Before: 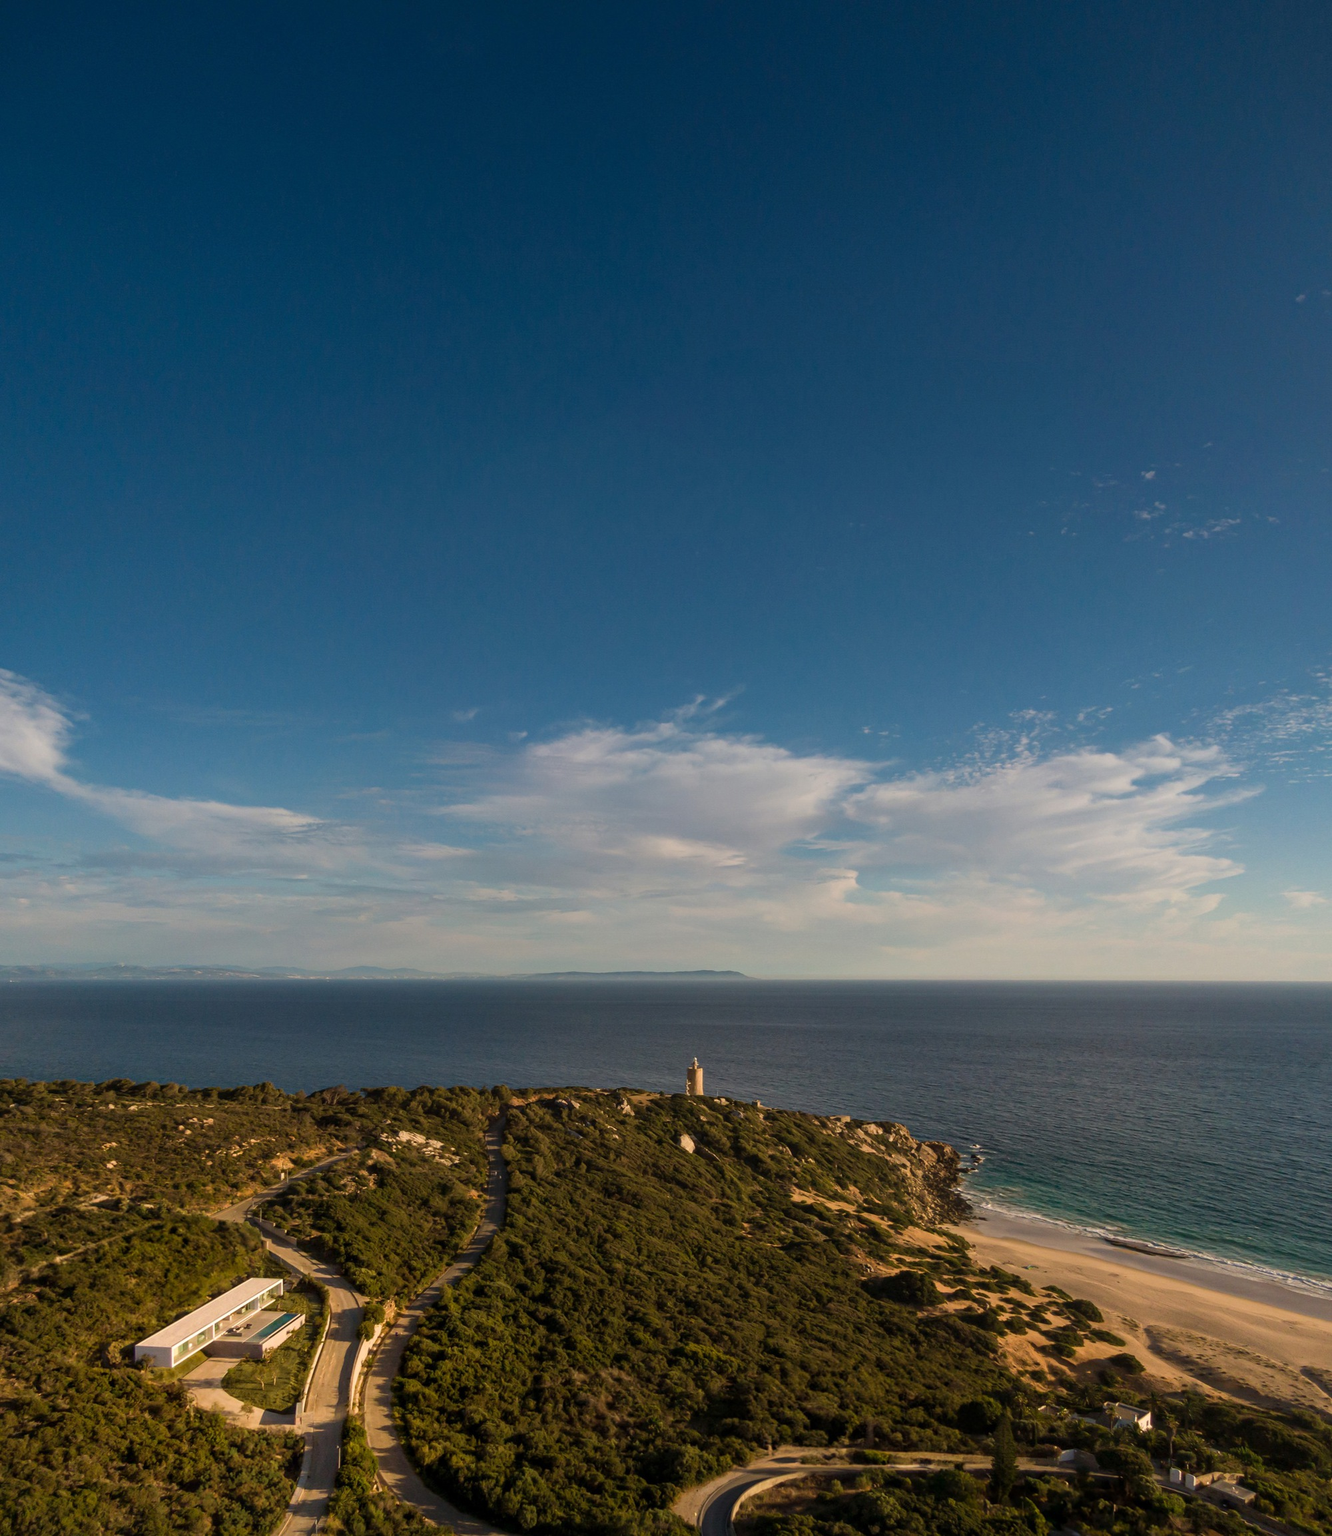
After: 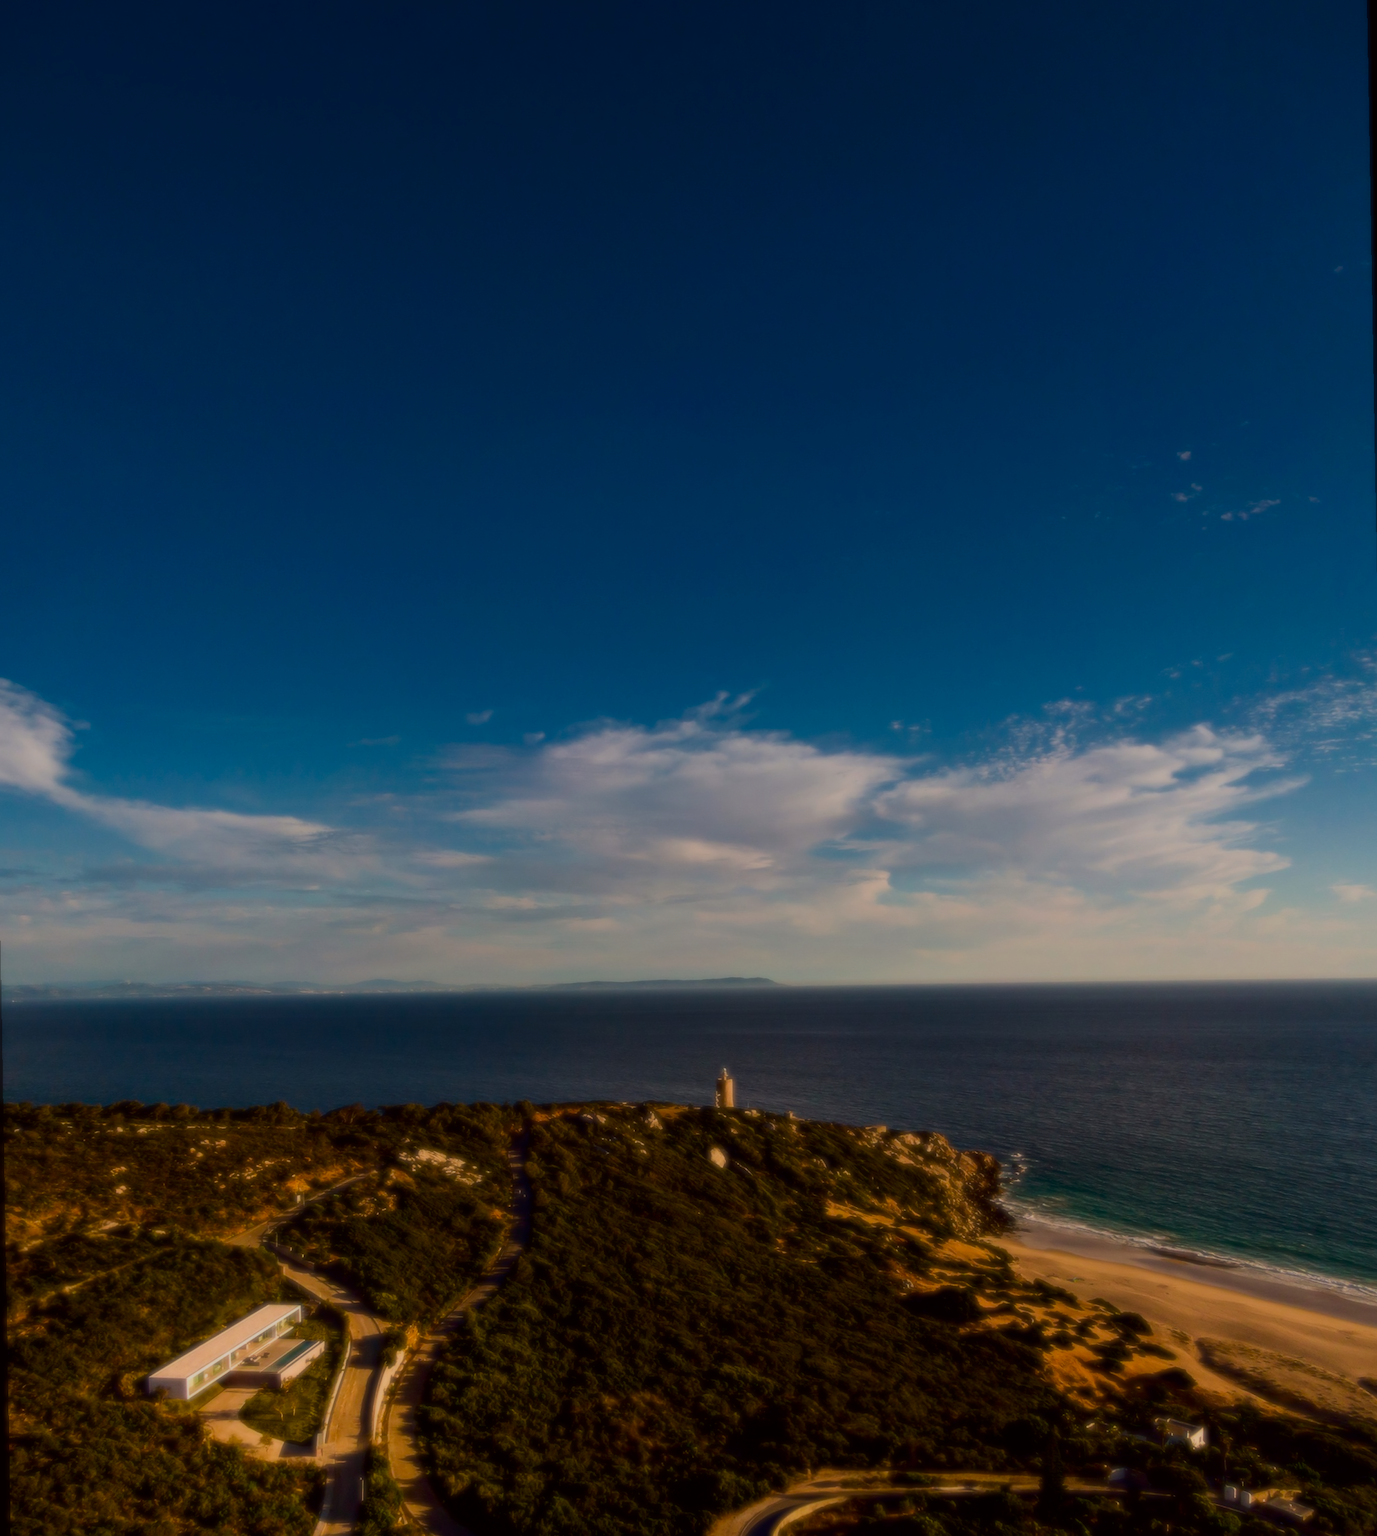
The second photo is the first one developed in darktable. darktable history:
color correction: highlights a* -3.28, highlights b* -6.24, shadows a* 3.1, shadows b* 5.19
soften: size 8.67%, mix 49%
sharpen: amount 0.2
rotate and perspective: rotation -1°, crop left 0.011, crop right 0.989, crop top 0.025, crop bottom 0.975
color balance rgb: shadows lift › hue 87.51°, highlights gain › chroma 1.35%, highlights gain › hue 55.1°, global offset › chroma 0.13%, global offset › hue 253.66°, perceptual saturation grading › global saturation 16.38%
bloom: on, module defaults
contrast brightness saturation: contrast 0.13, brightness -0.24, saturation 0.14
filmic rgb: black relative exposure -7.65 EV, white relative exposure 4.56 EV, hardness 3.61, color science v6 (2022)
